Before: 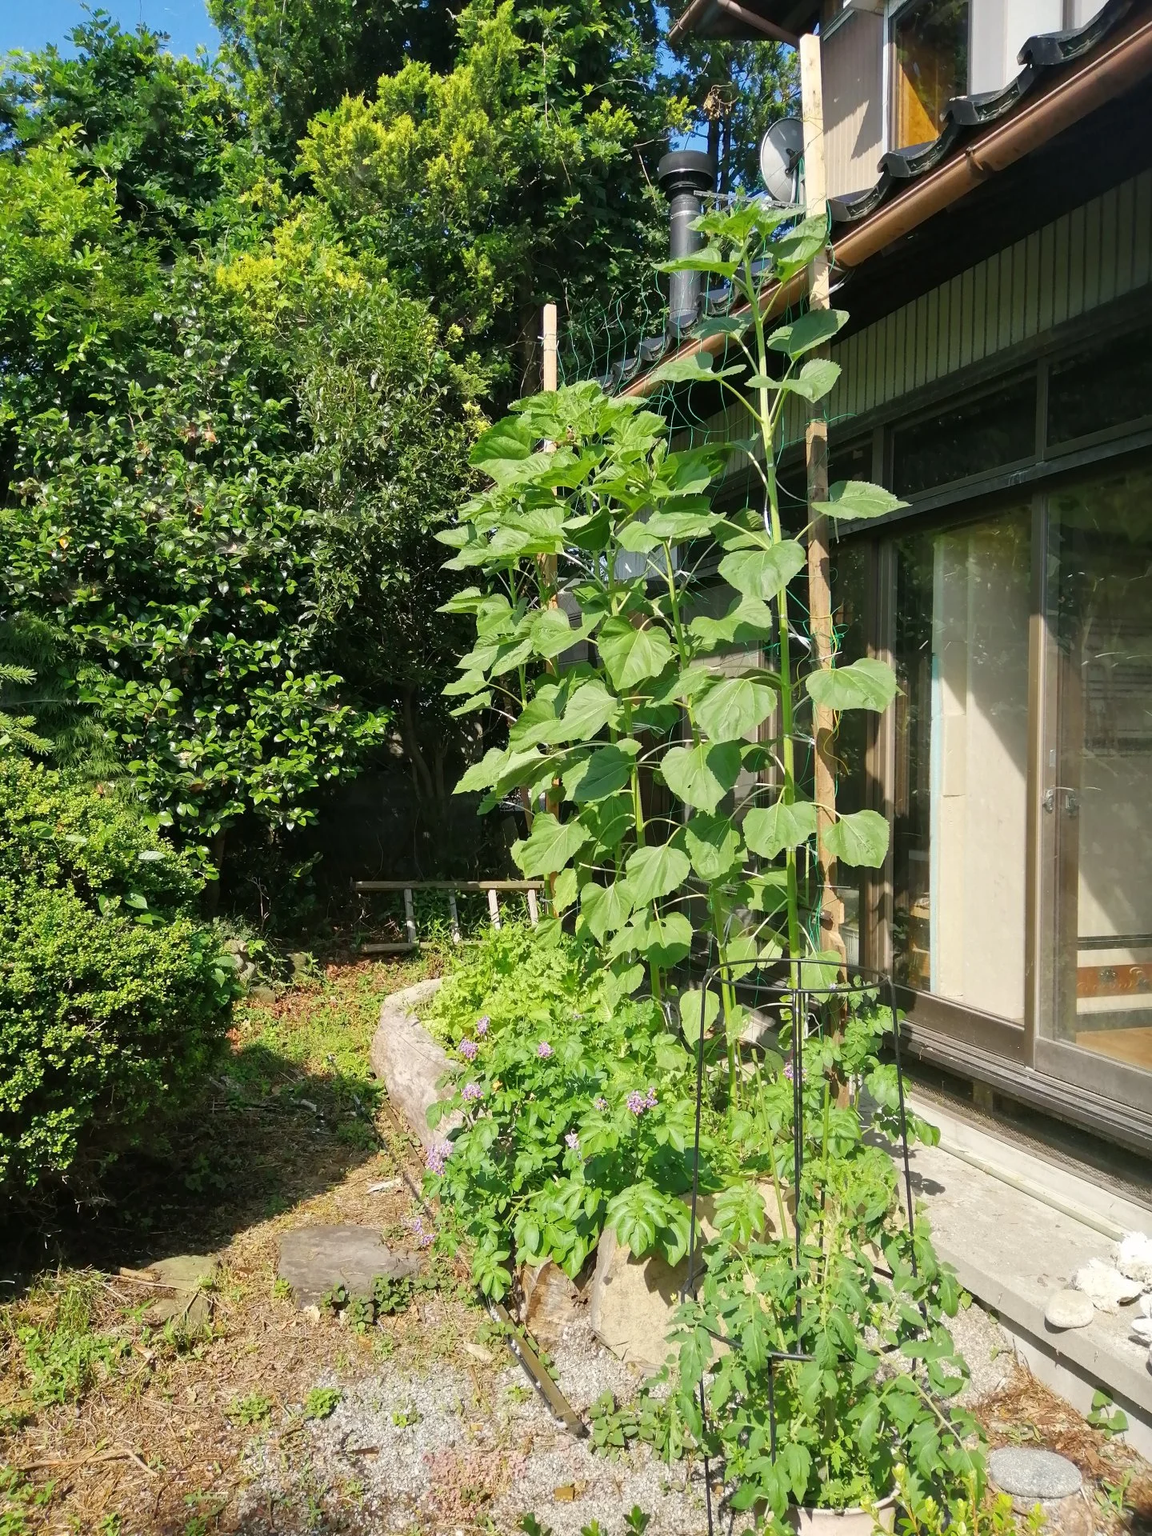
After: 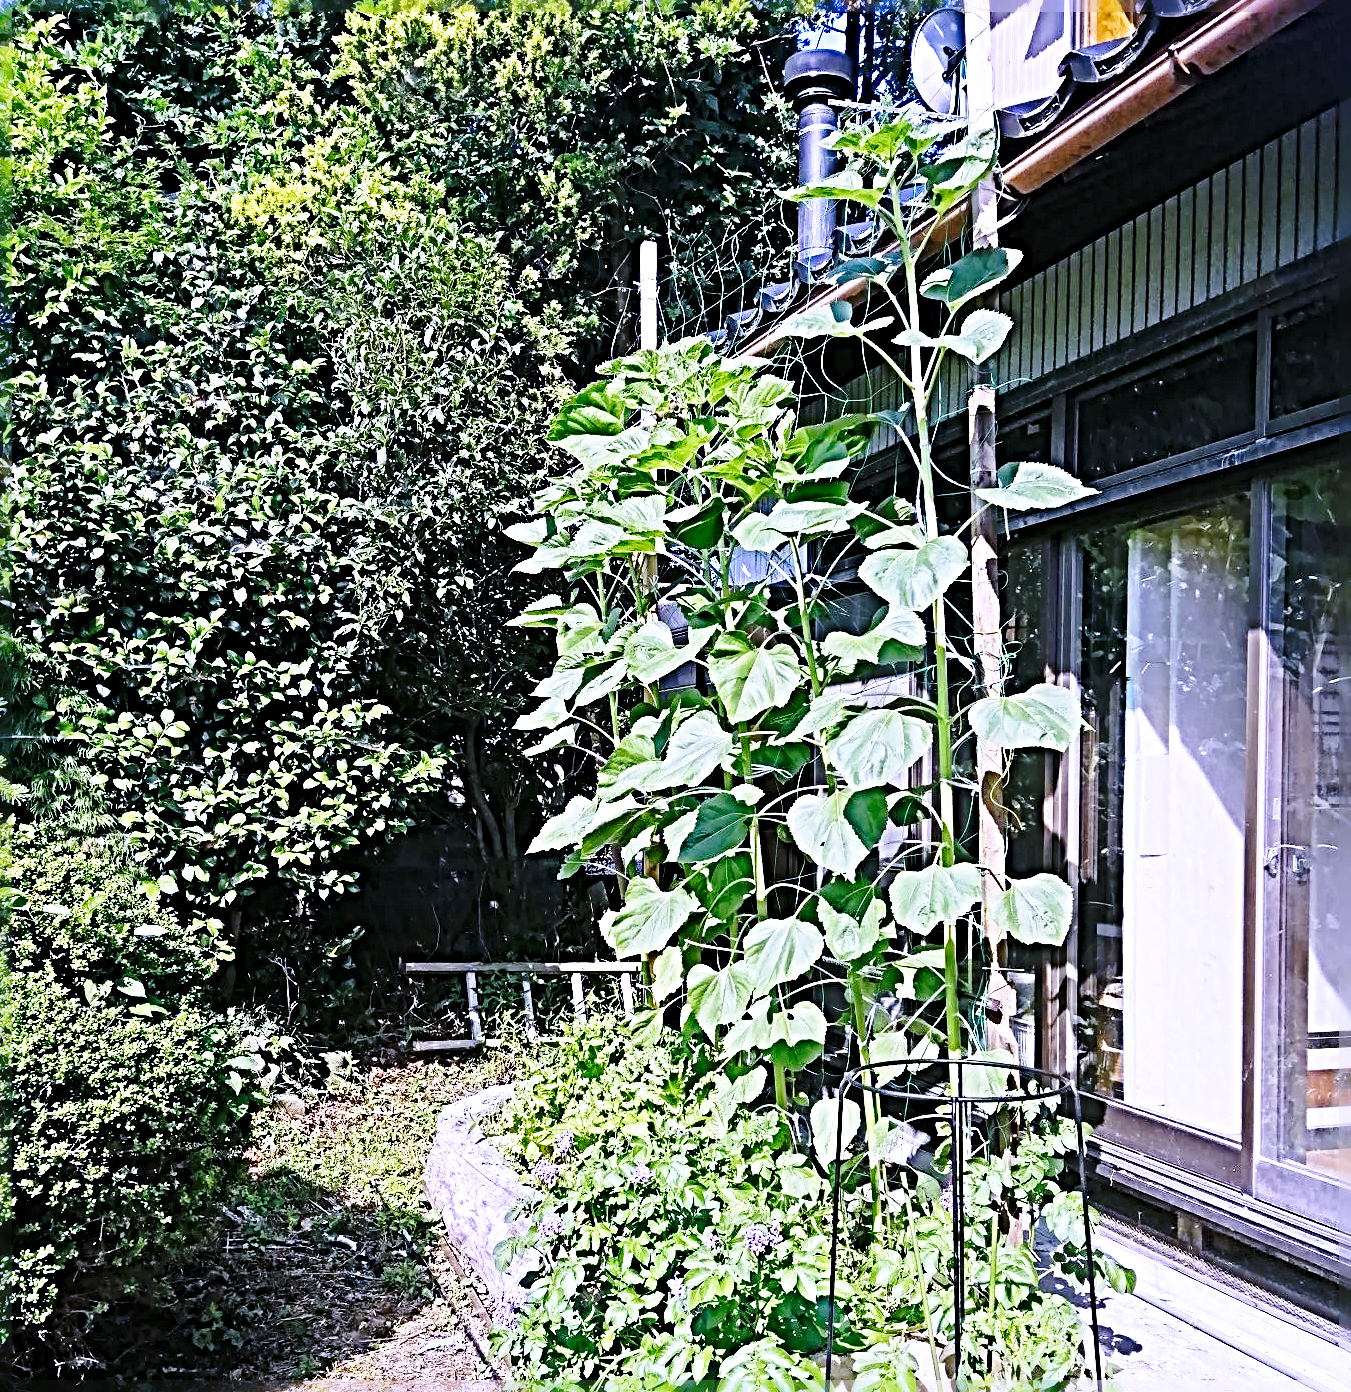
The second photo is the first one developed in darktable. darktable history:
crop: left 2.737%, top 7.287%, right 3.421%, bottom 20.179%
white balance: red 0.98, blue 1.61
base curve: curves: ch0 [(0, 0) (0.028, 0.03) (0.121, 0.232) (0.46, 0.748) (0.859, 0.968) (1, 1)], preserve colors none
sharpen: radius 6.3, amount 1.8, threshold 0
